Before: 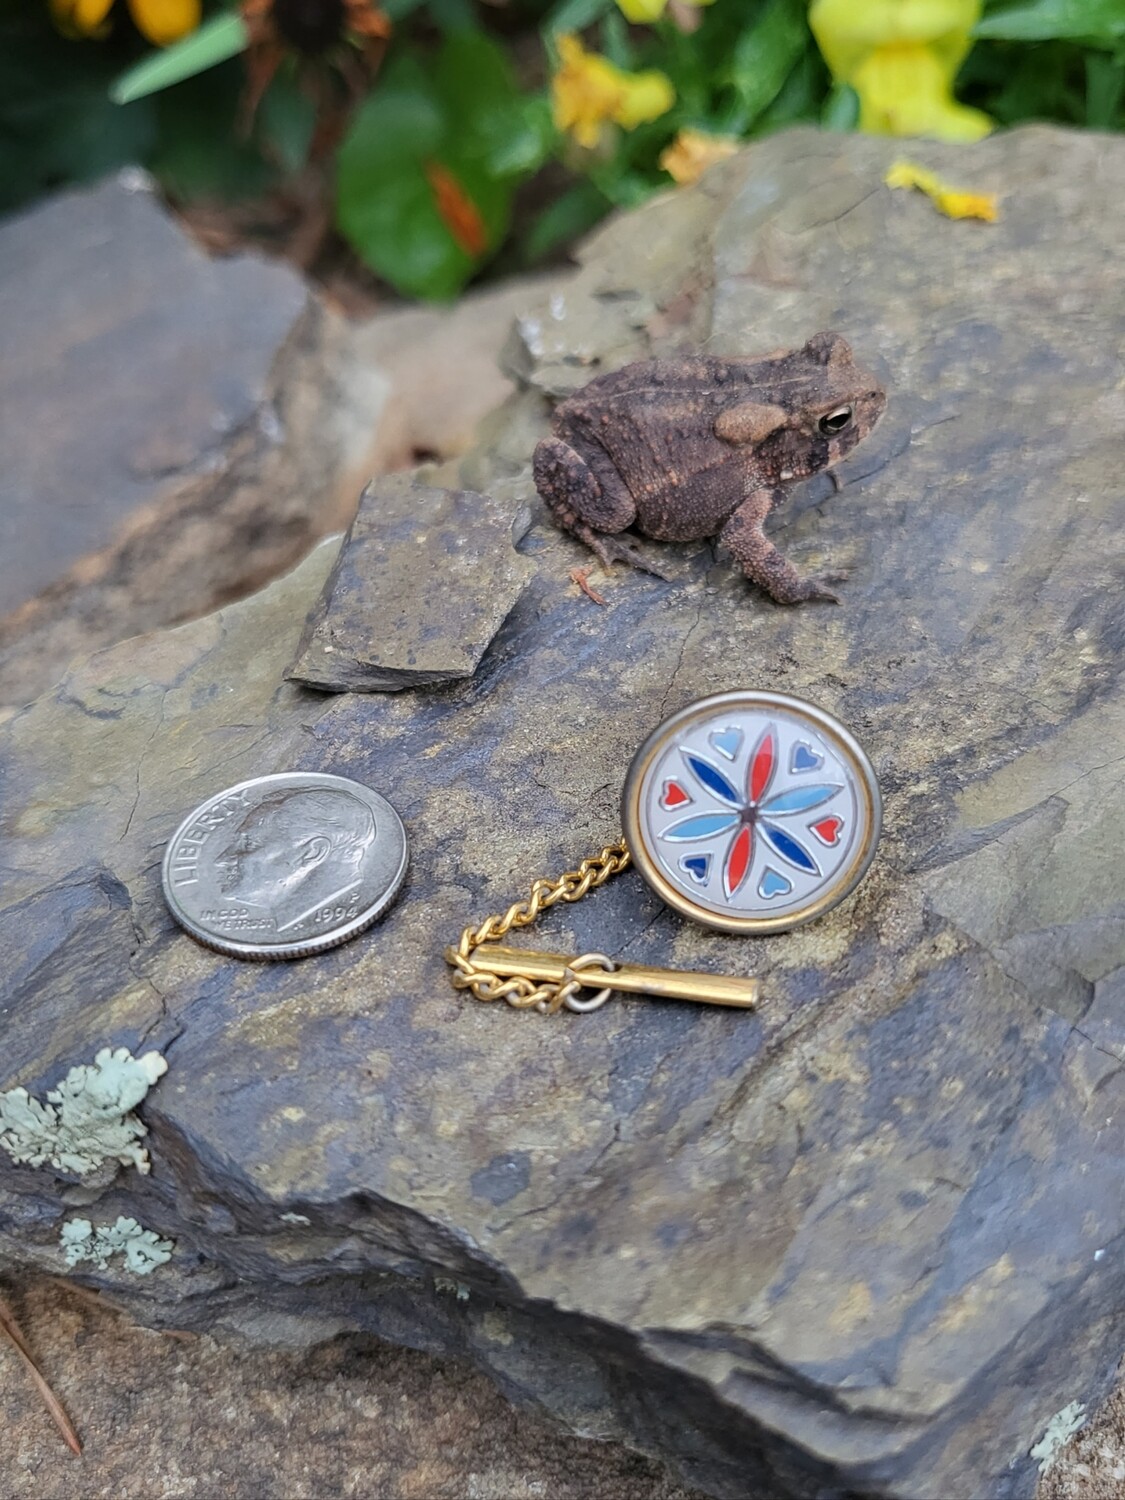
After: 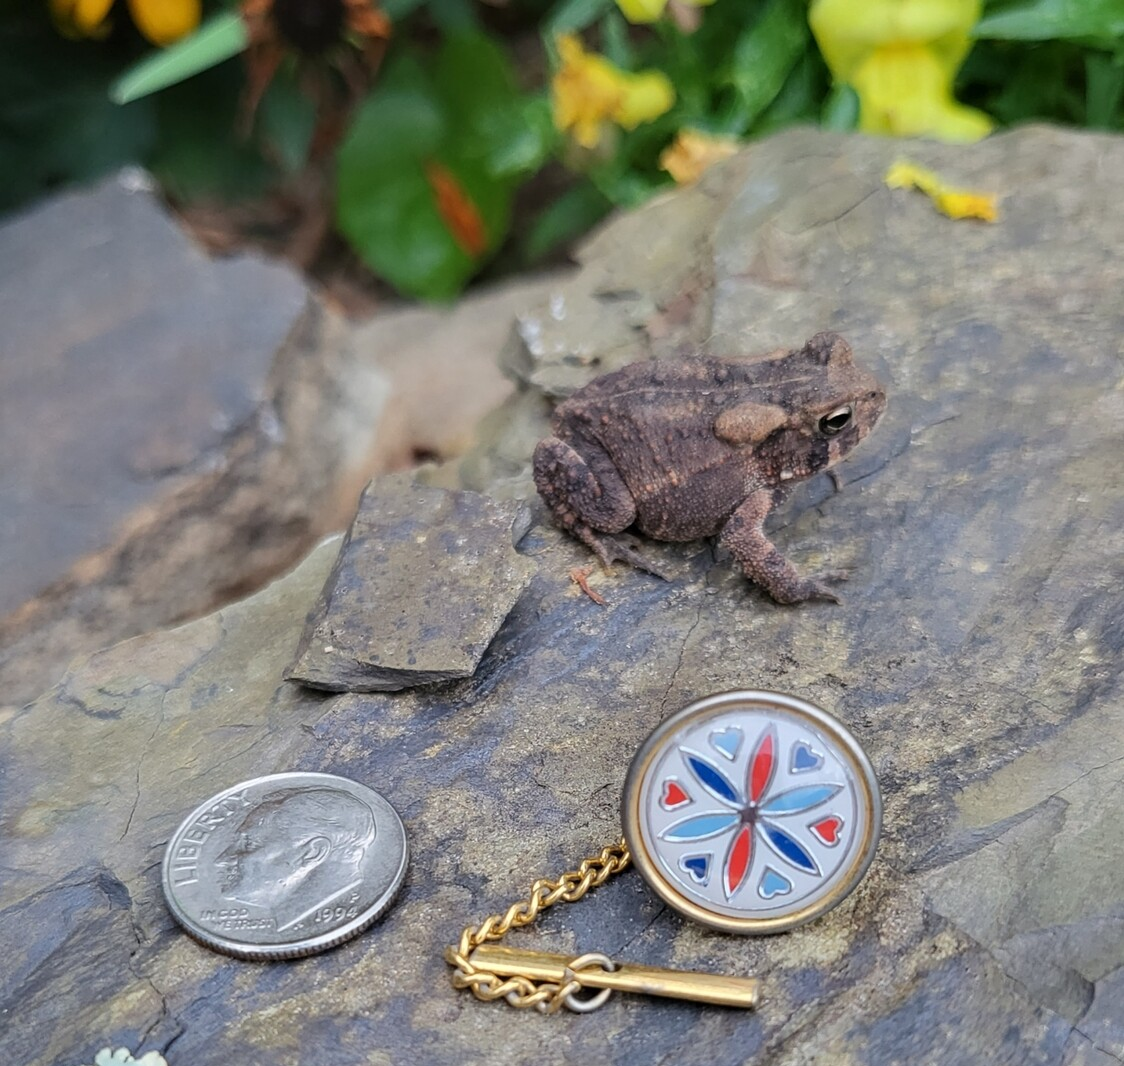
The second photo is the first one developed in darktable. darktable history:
crop: right 0%, bottom 28.913%
